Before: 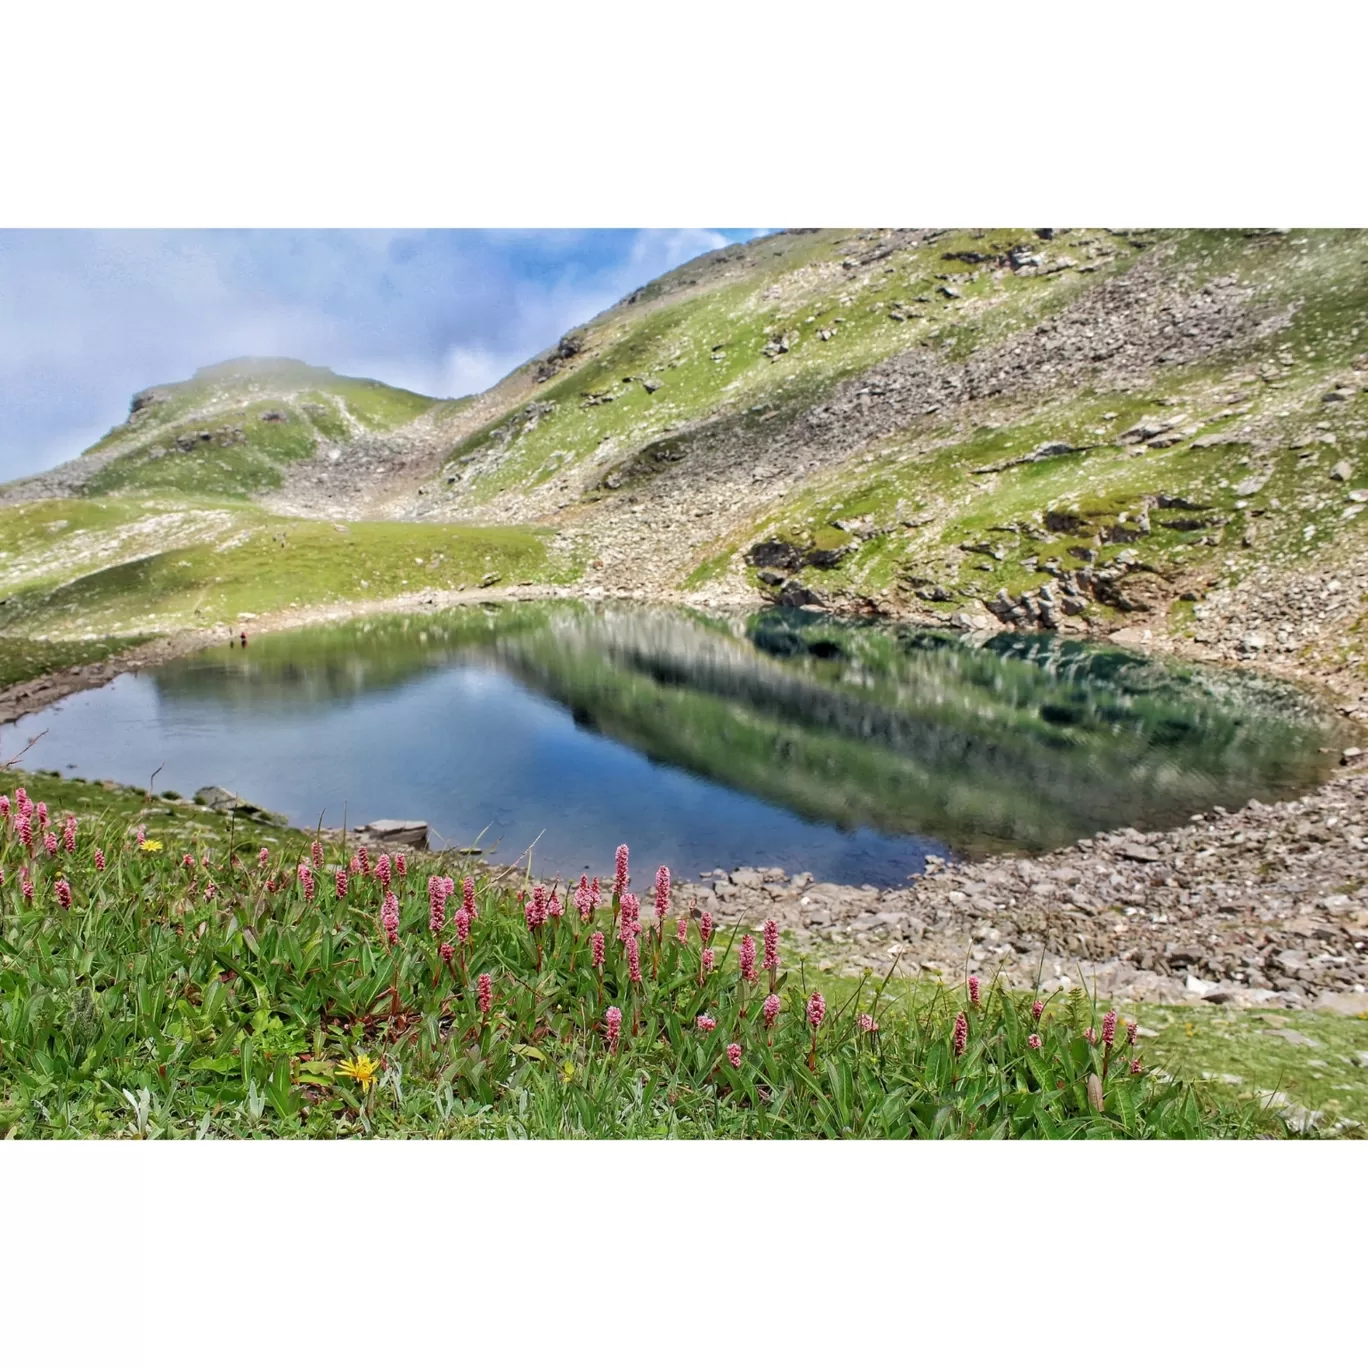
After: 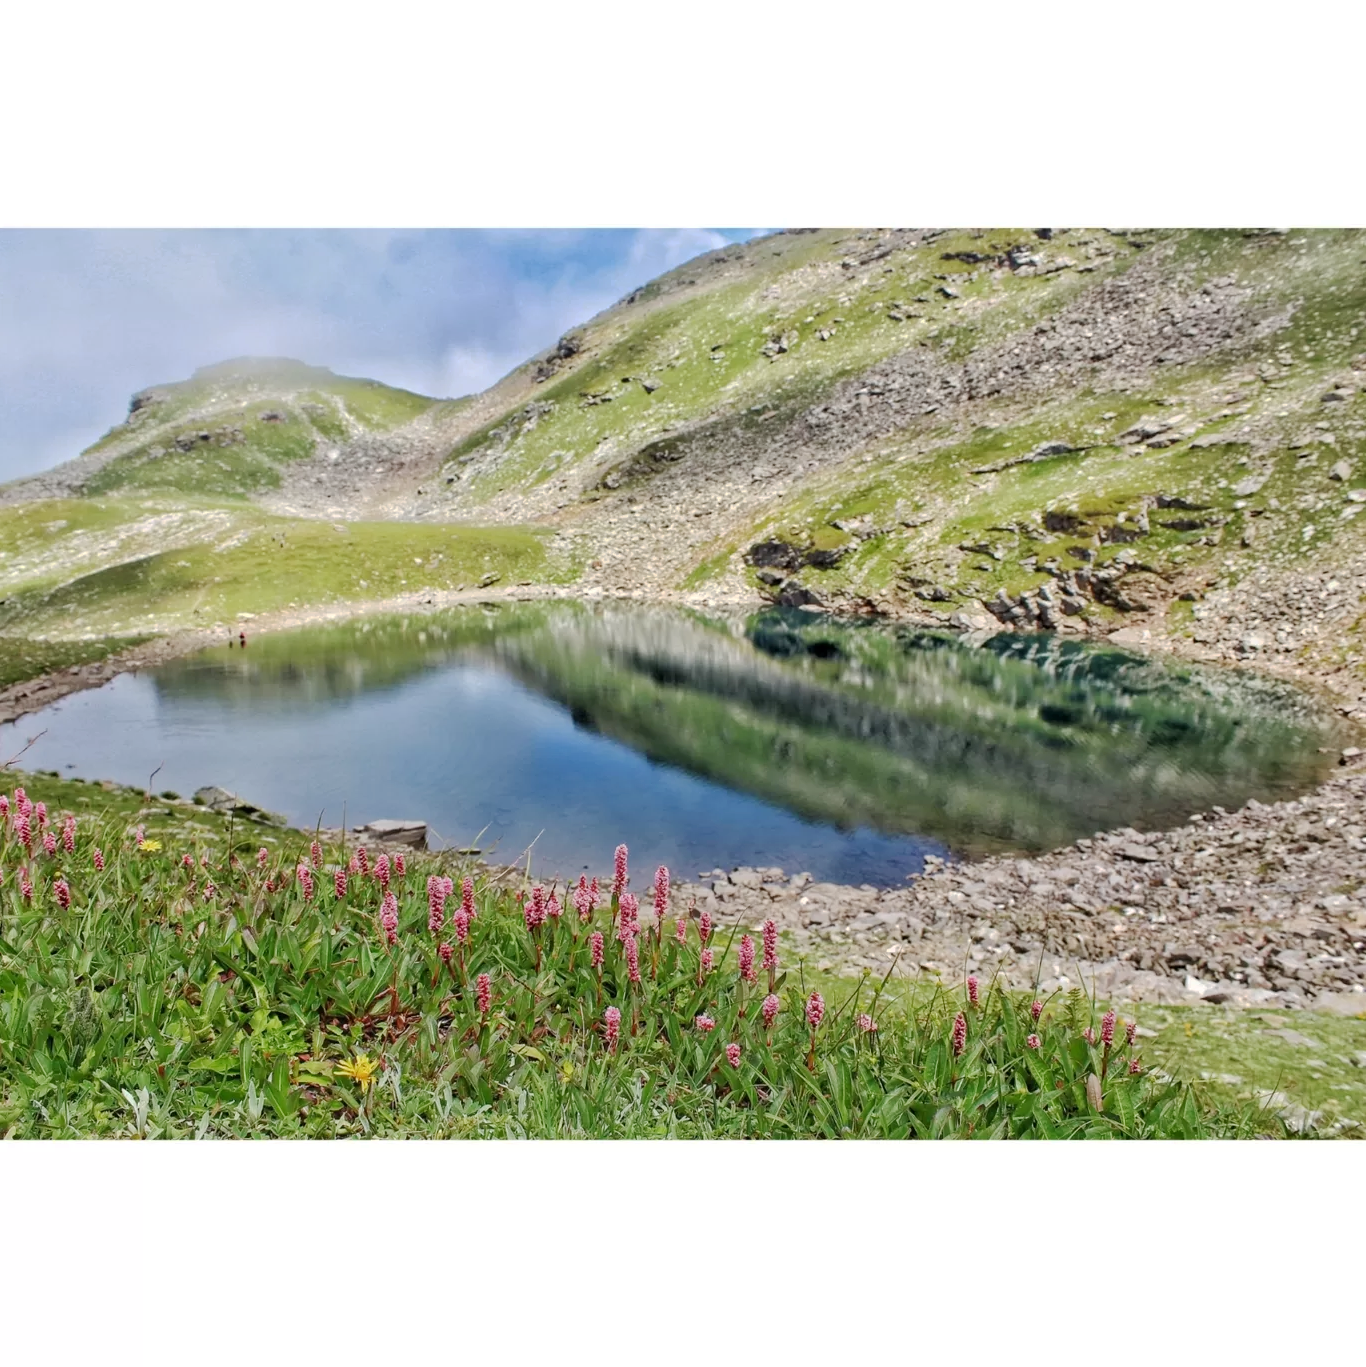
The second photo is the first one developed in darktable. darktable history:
crop and rotate: left 0.101%, bottom 0.007%
base curve: curves: ch0 [(0, 0) (0.235, 0.266) (0.503, 0.496) (0.786, 0.72) (1, 1)], preserve colors none
